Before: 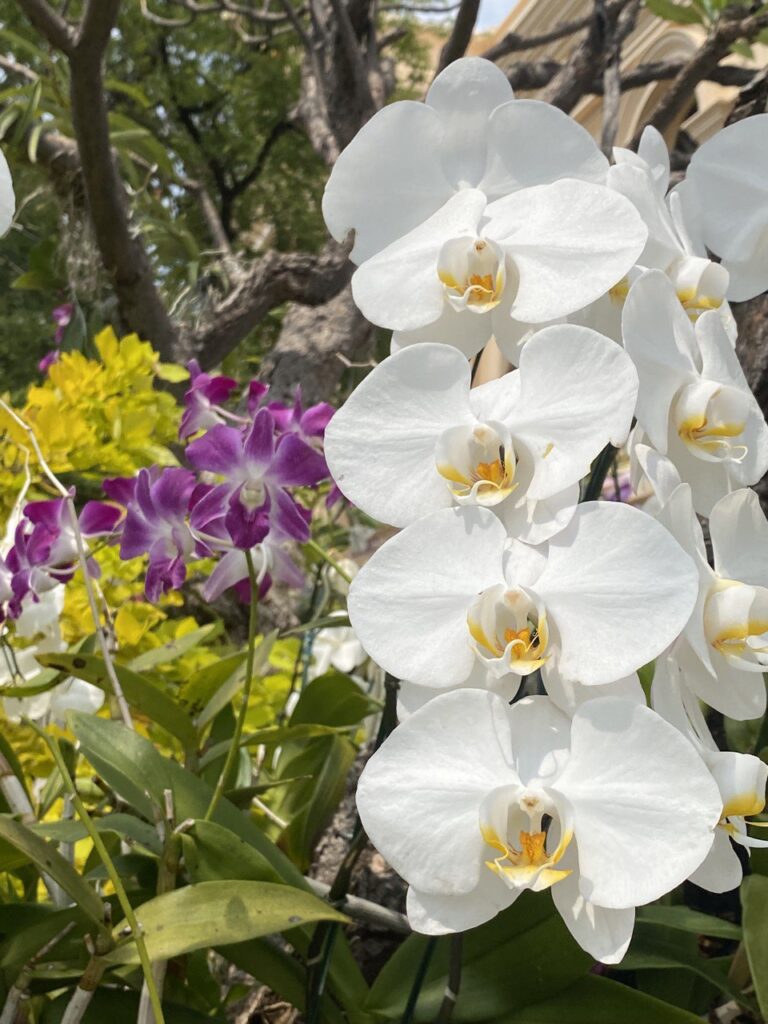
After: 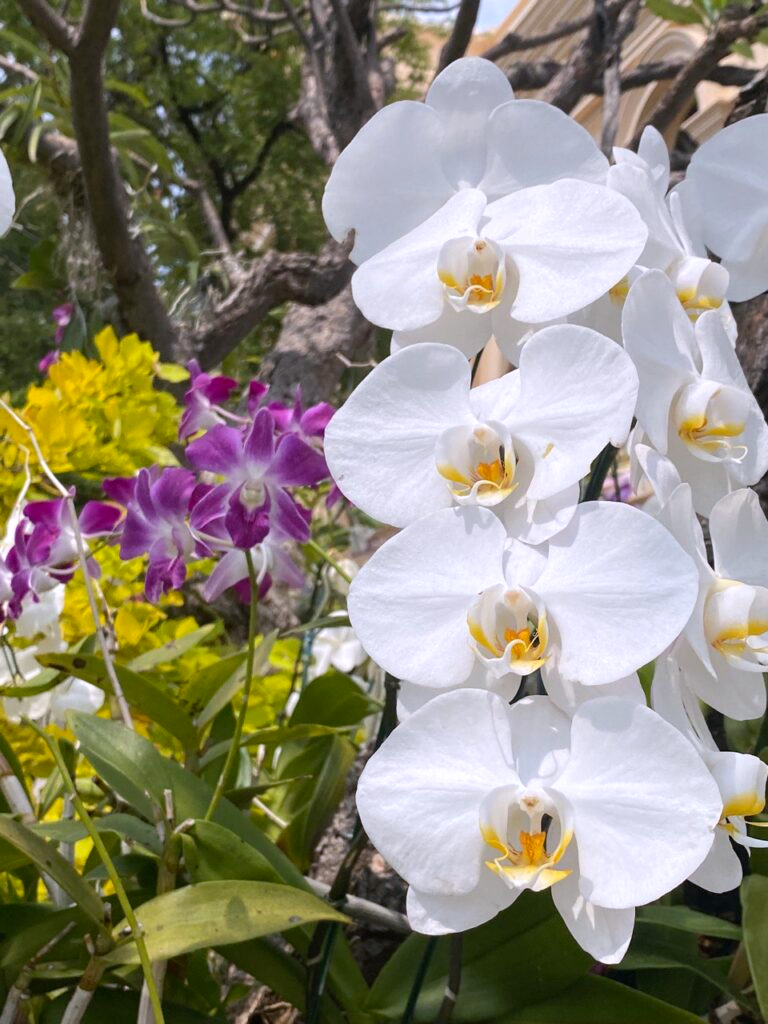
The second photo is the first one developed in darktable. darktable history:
white balance: red 1.004, blue 1.096
tone equalizer: on, module defaults
